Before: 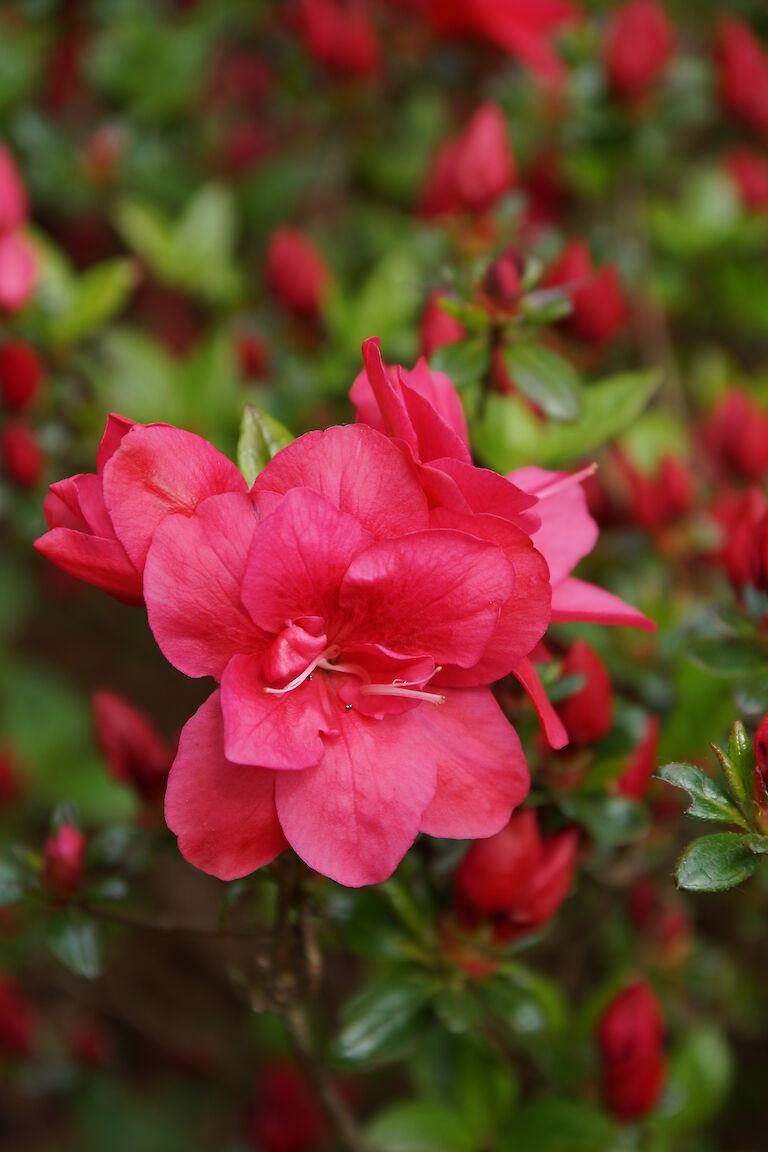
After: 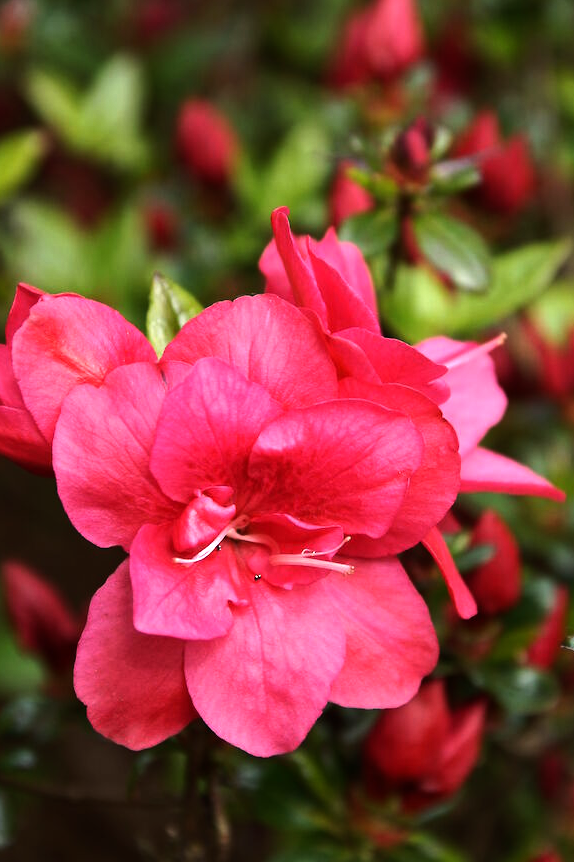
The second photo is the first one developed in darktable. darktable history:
crop and rotate: left 11.935%, top 11.368%, right 13.318%, bottom 13.76%
tone equalizer: -8 EV -1.05 EV, -7 EV -1.03 EV, -6 EV -0.877 EV, -5 EV -0.551 EV, -3 EV 0.548 EV, -2 EV 0.852 EV, -1 EV 1 EV, +0 EV 1.07 EV, edges refinement/feathering 500, mask exposure compensation -1.57 EV, preserve details no
